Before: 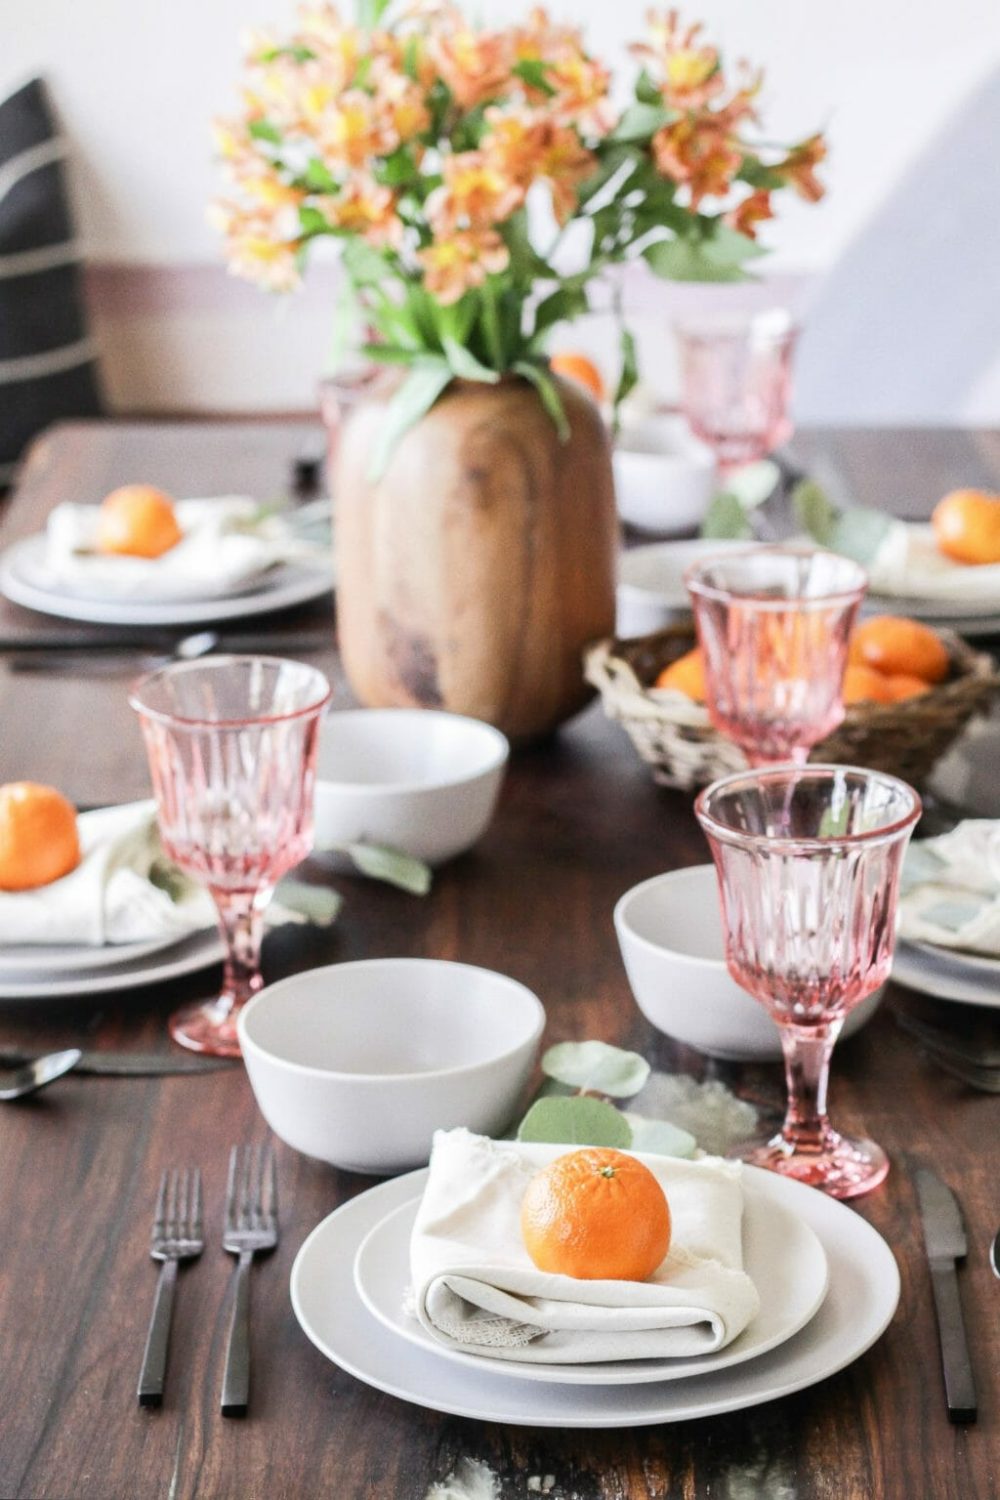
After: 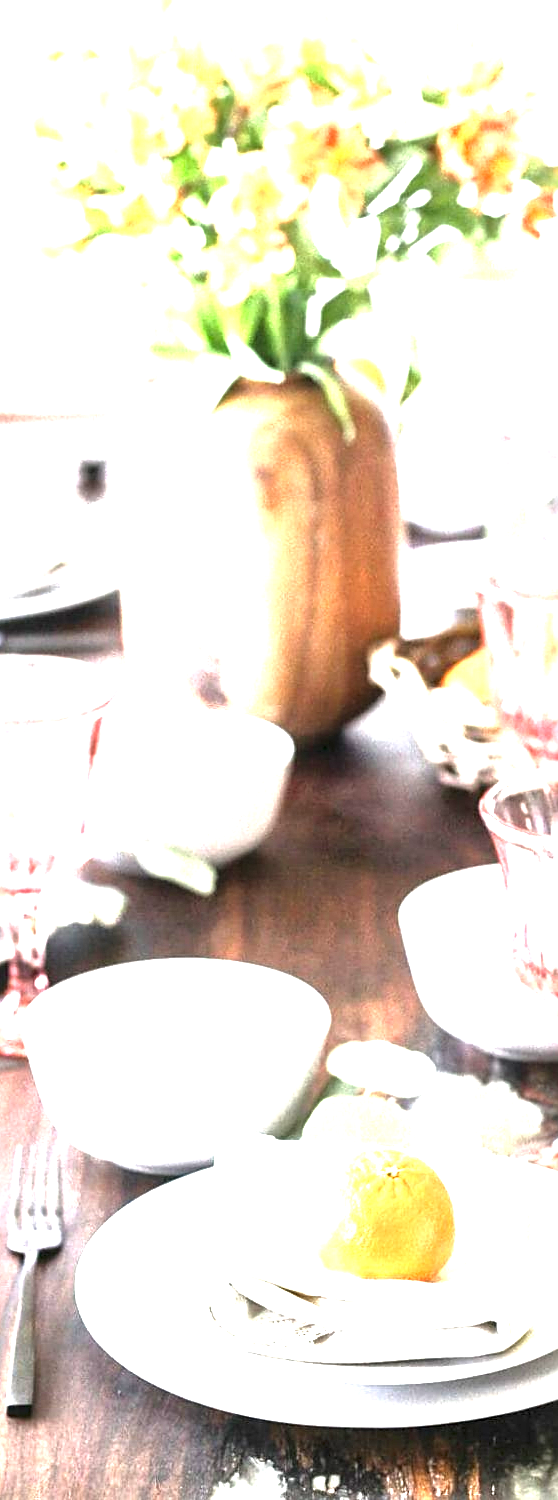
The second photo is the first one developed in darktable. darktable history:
local contrast: mode bilateral grid, contrast 19, coarseness 50, detail 144%, midtone range 0.2
exposure: black level correction 0, exposure 2.117 EV, compensate highlight preservation false
sharpen: on, module defaults
crop: left 21.521%, right 22.644%
